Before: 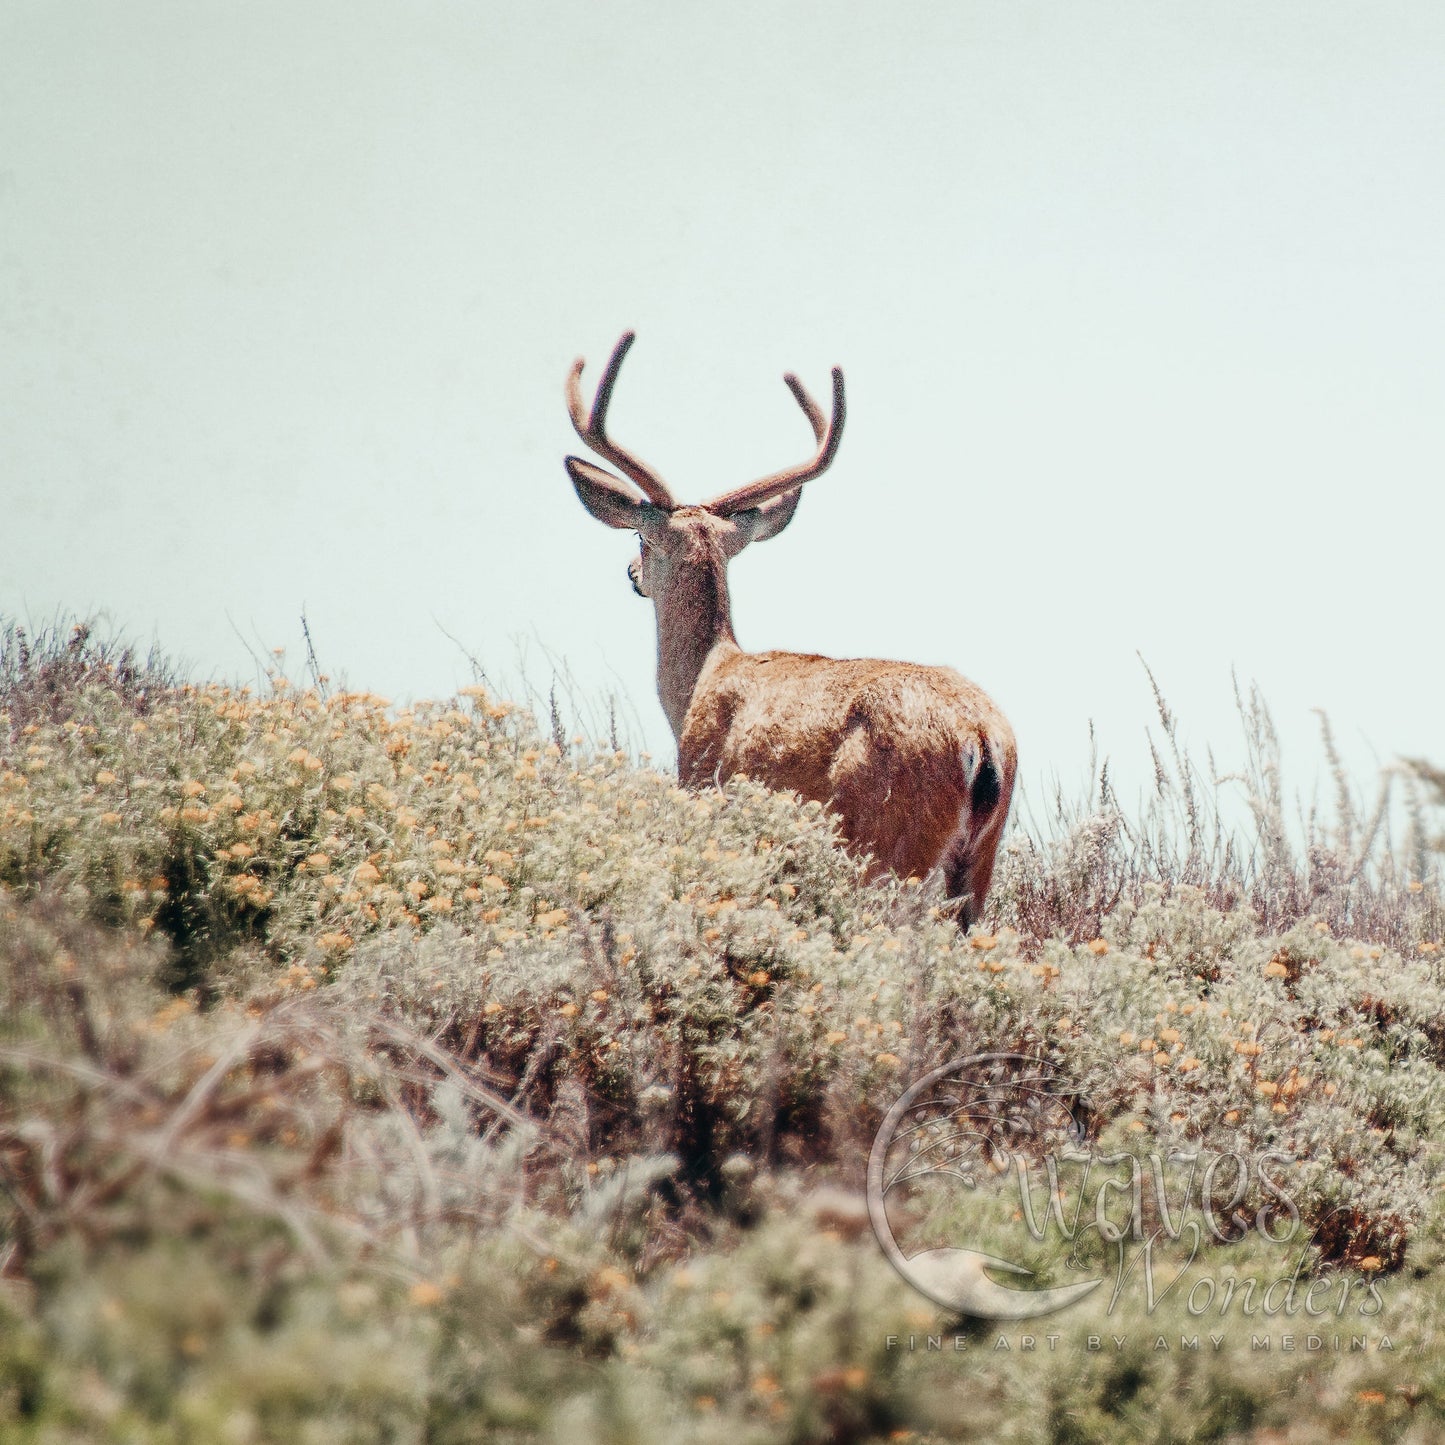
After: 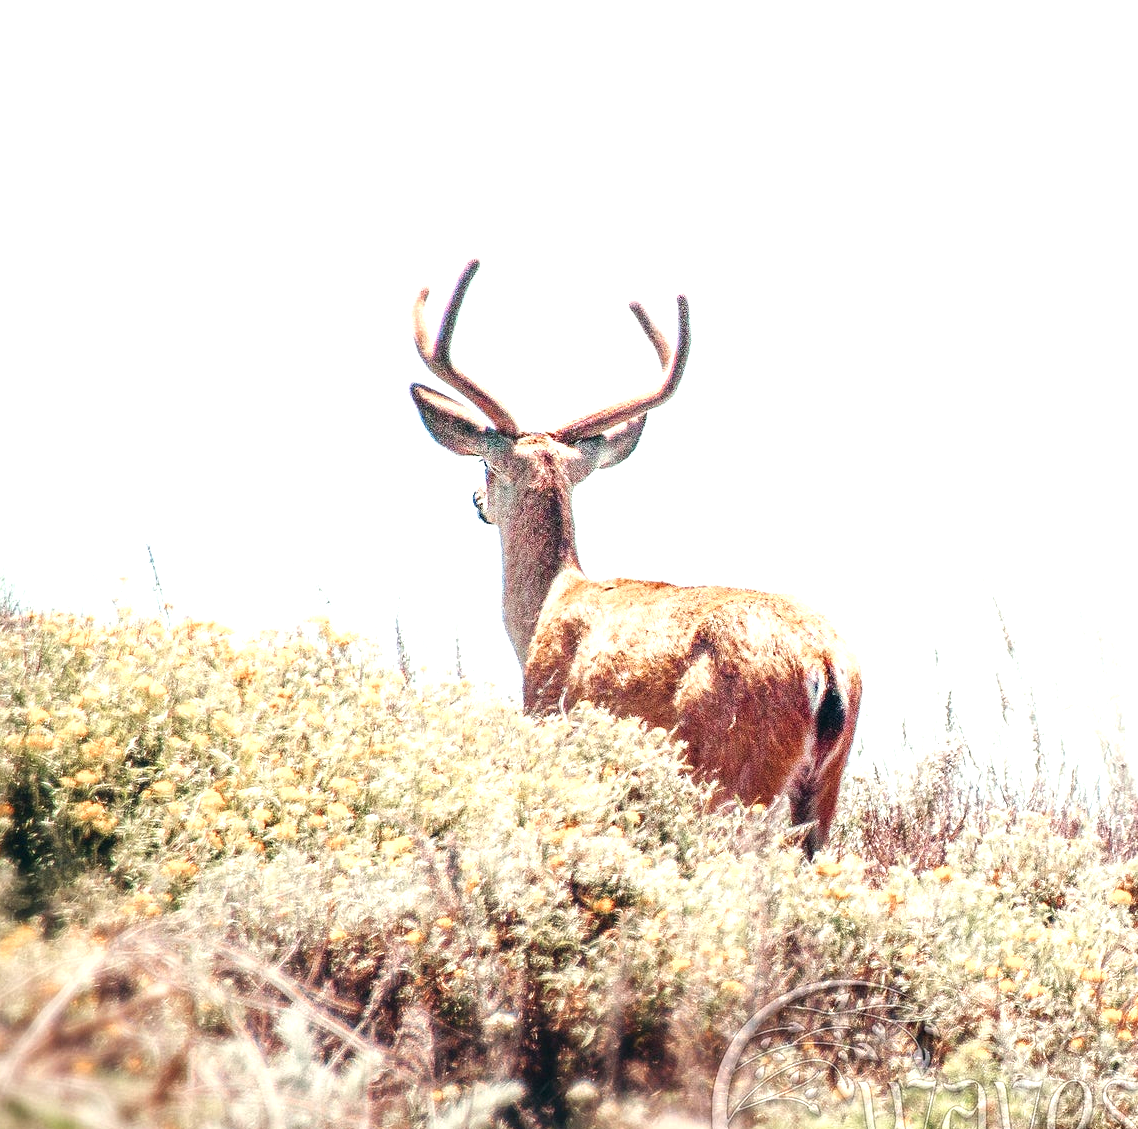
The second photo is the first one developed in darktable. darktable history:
exposure: black level correction 0, exposure 1 EV, compensate highlight preservation false
contrast brightness saturation: contrast 0.04, saturation 0.16
crop and rotate: left 10.77%, top 5.1%, right 10.41%, bottom 16.76%
